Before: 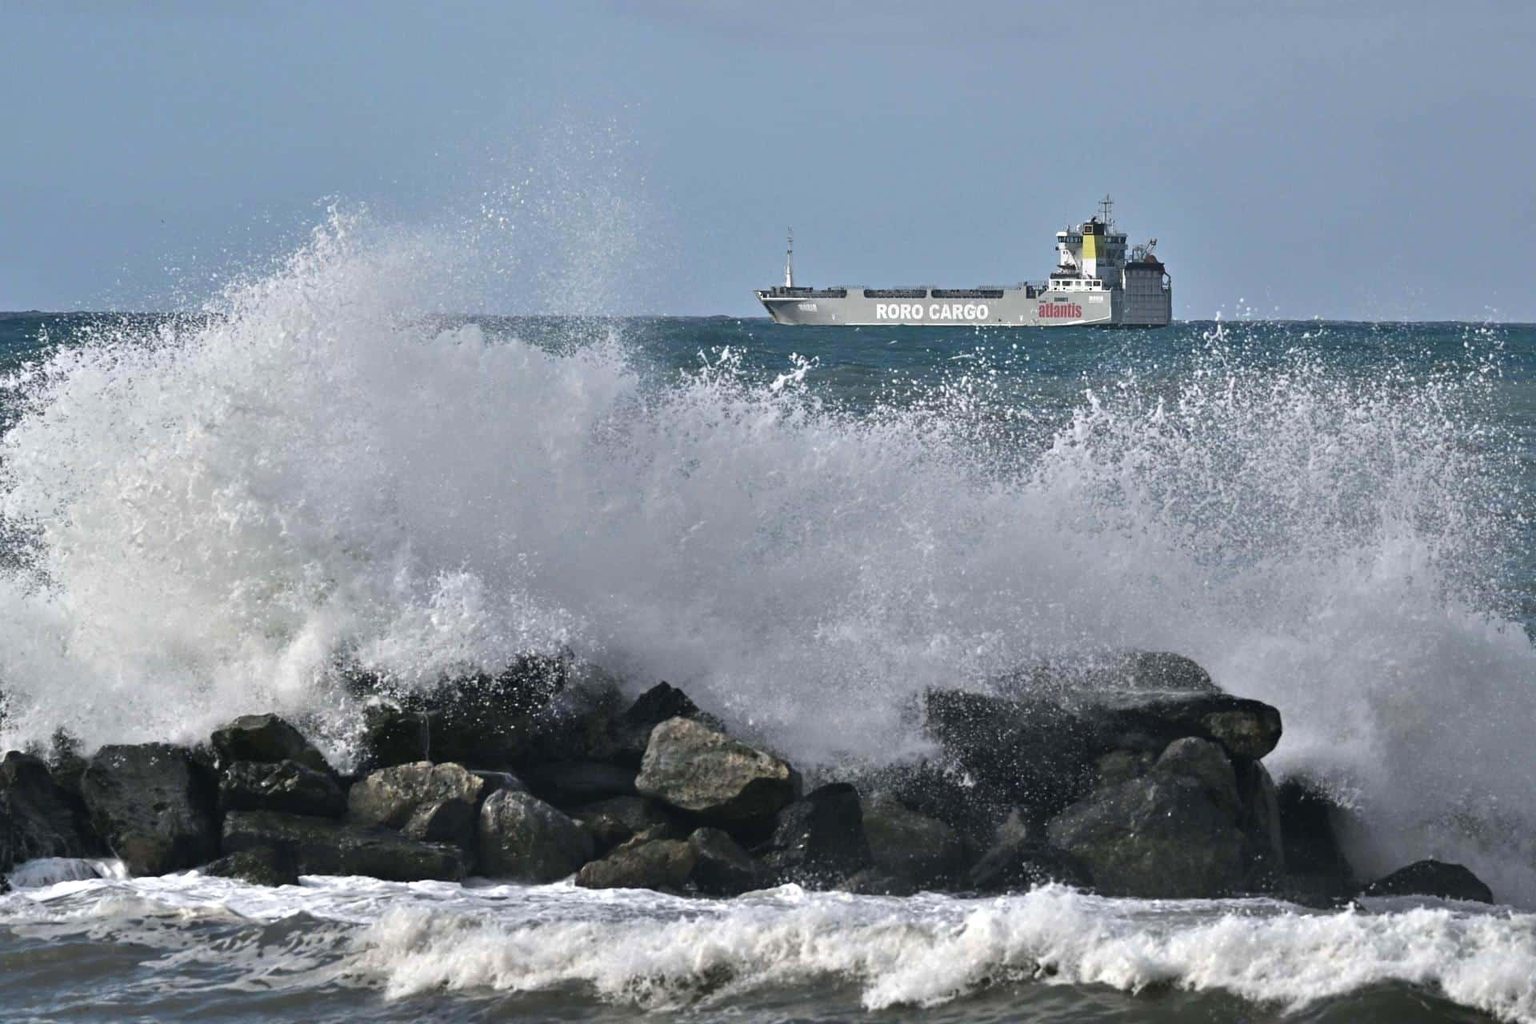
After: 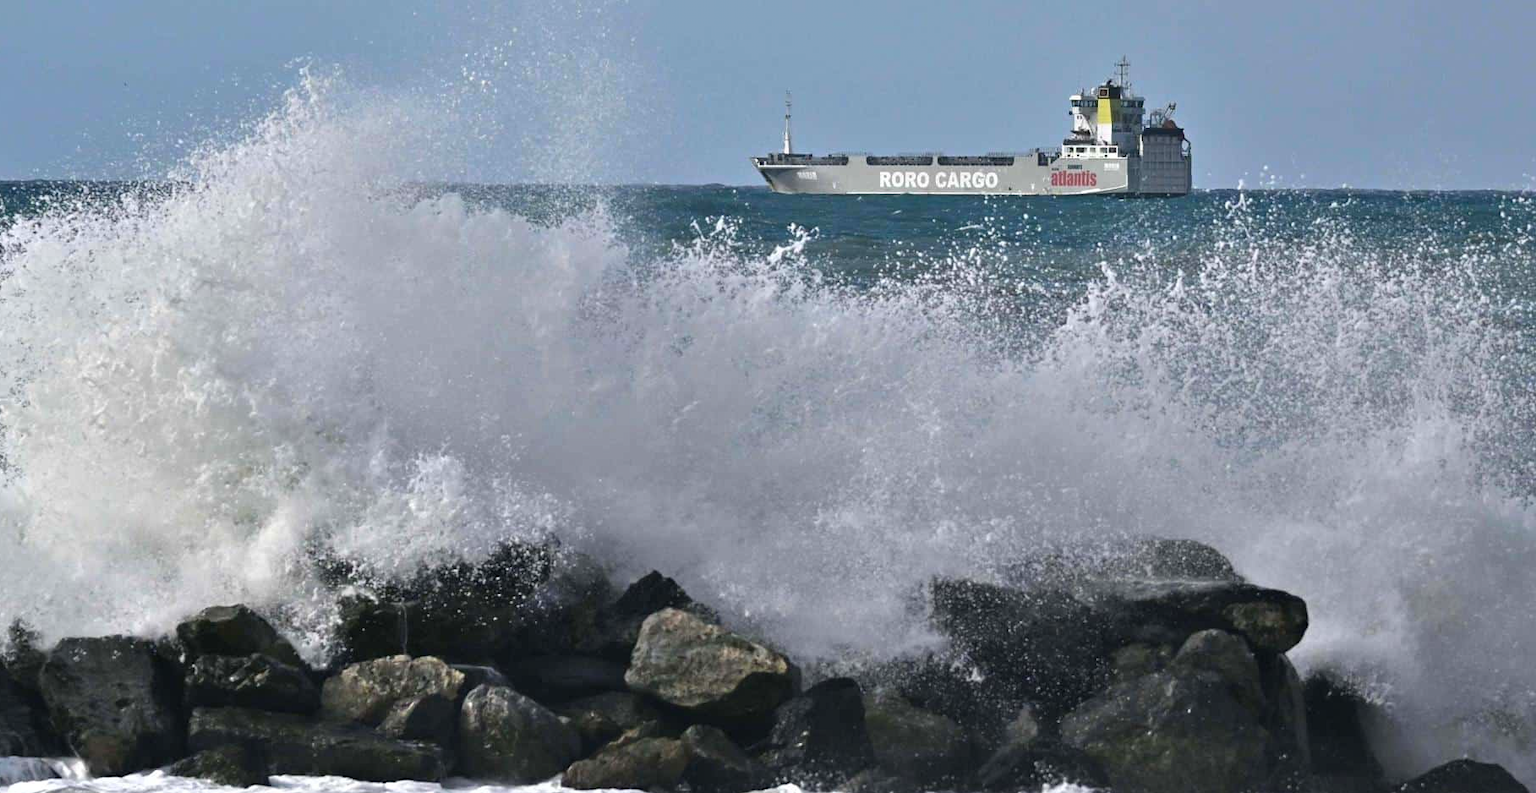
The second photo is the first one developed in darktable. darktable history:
crop and rotate: left 2.907%, top 13.837%, right 2.452%, bottom 12.803%
contrast brightness saturation: contrast 0.042, saturation 0.157
